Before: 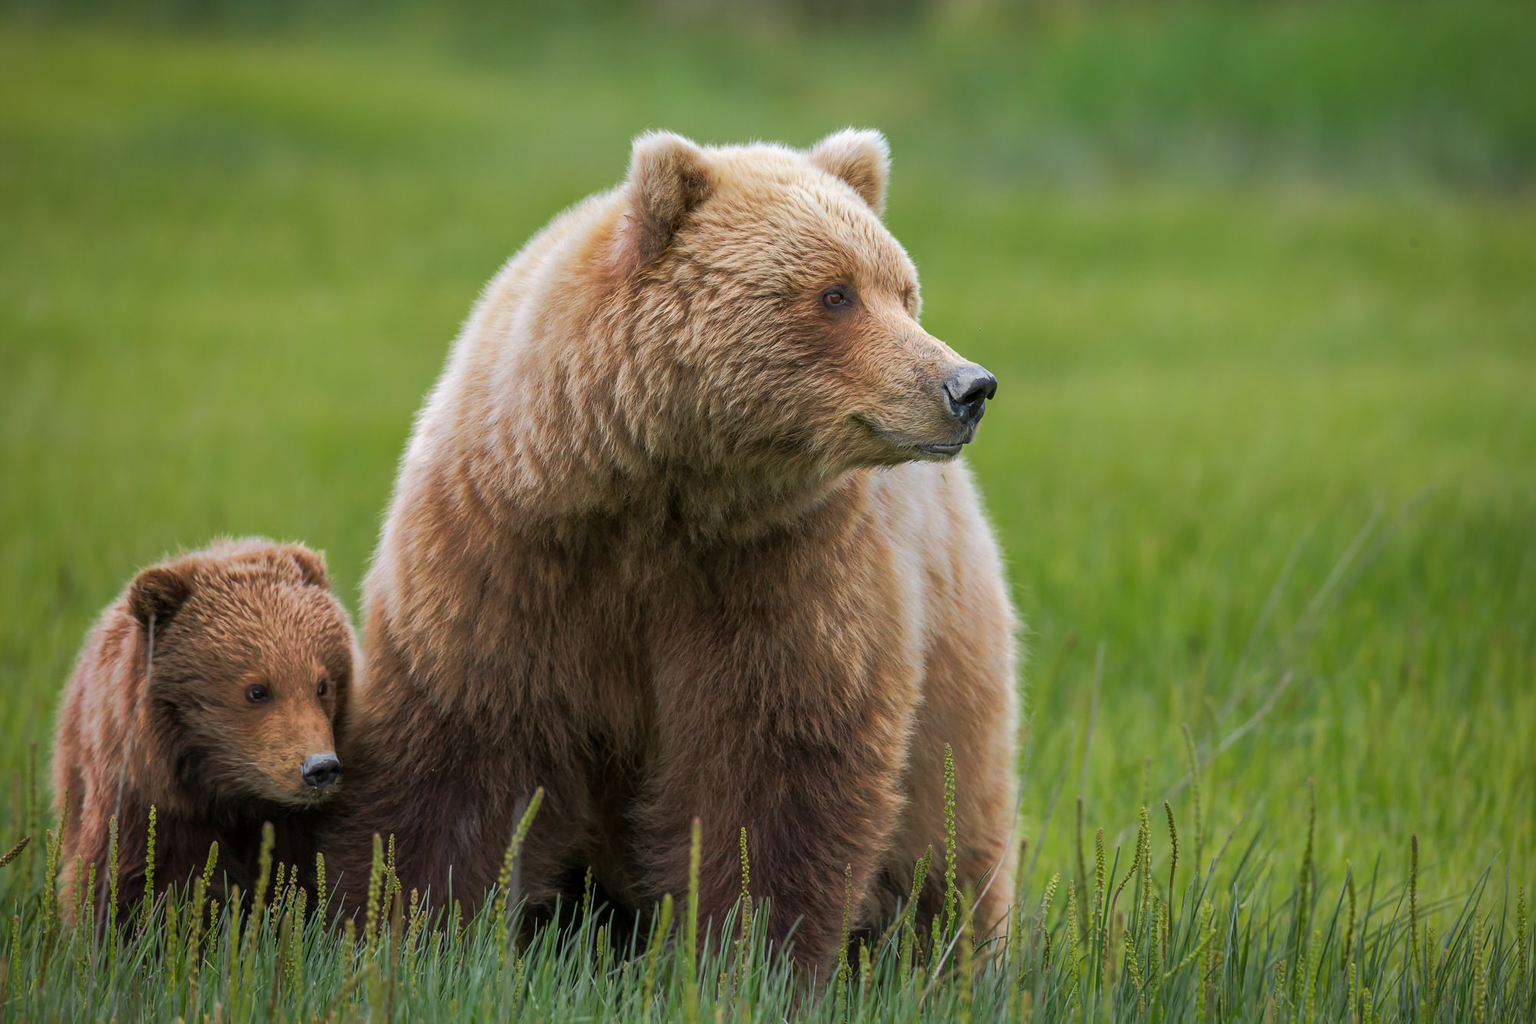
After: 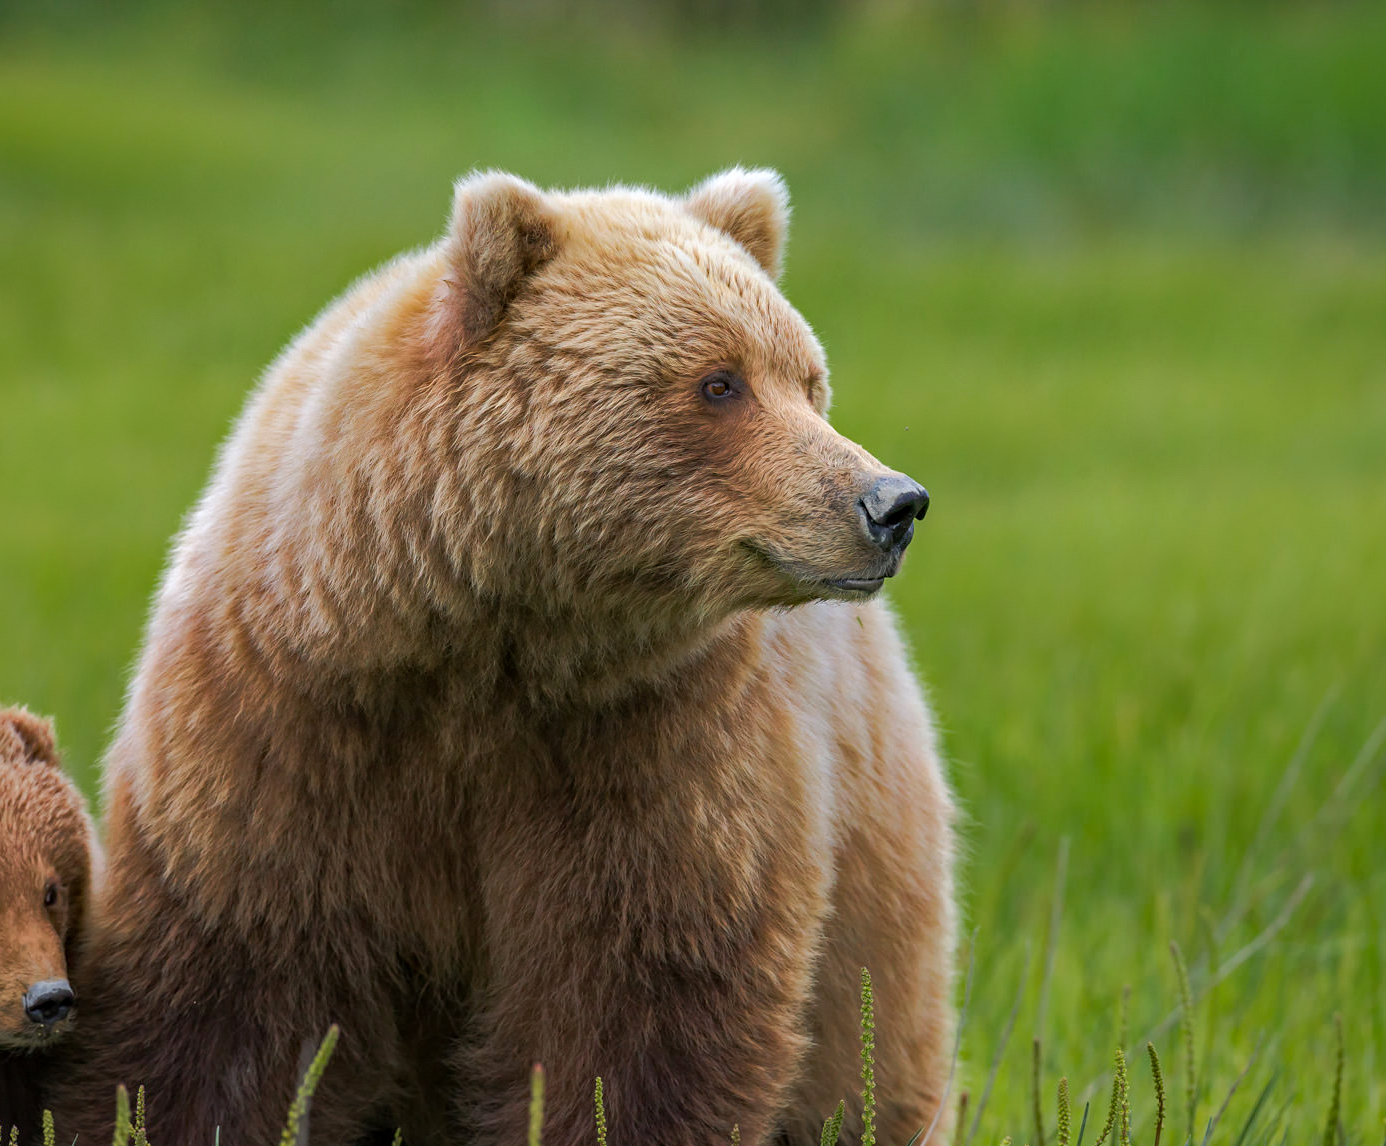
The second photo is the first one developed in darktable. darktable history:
crop: left 18.479%, right 12.2%, bottom 13.971%
haze removal: strength 0.29, distance 0.25, compatibility mode true, adaptive false
